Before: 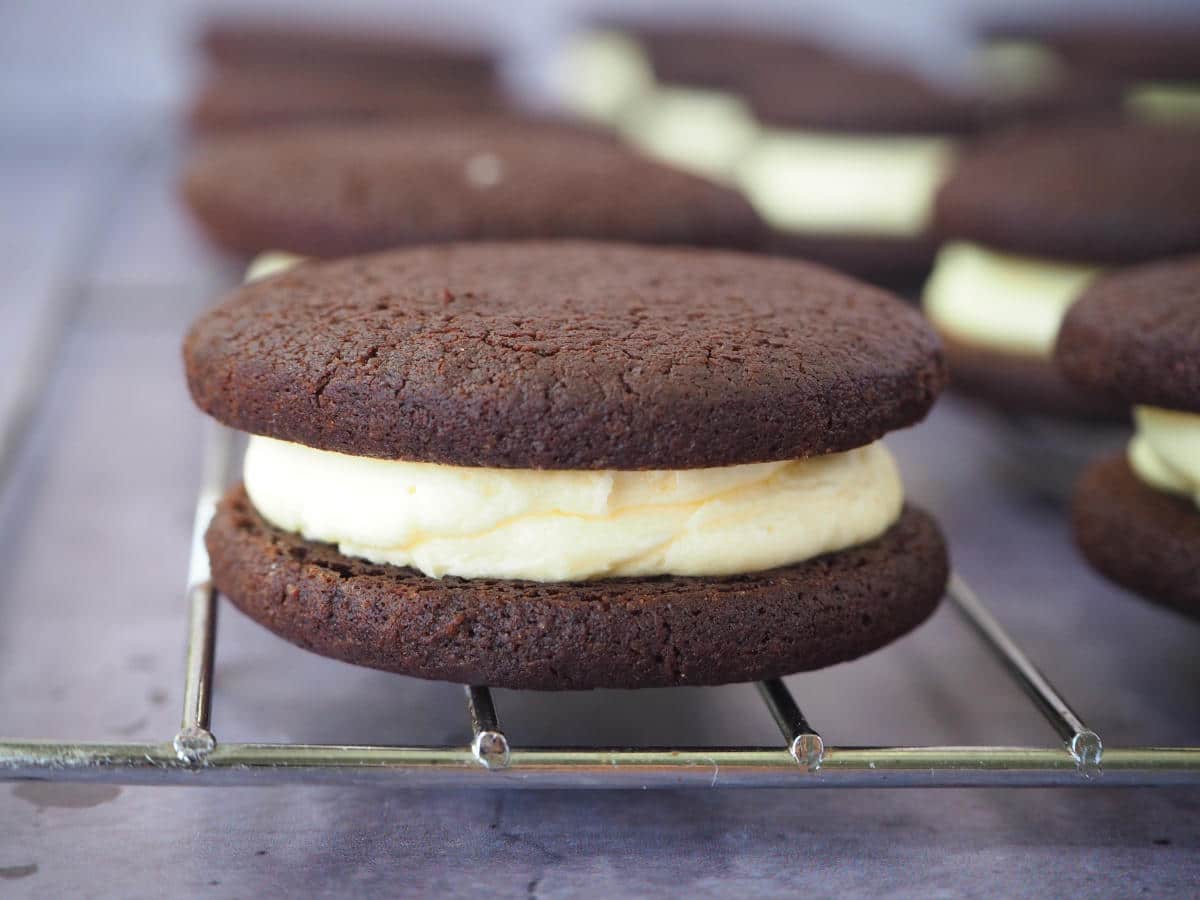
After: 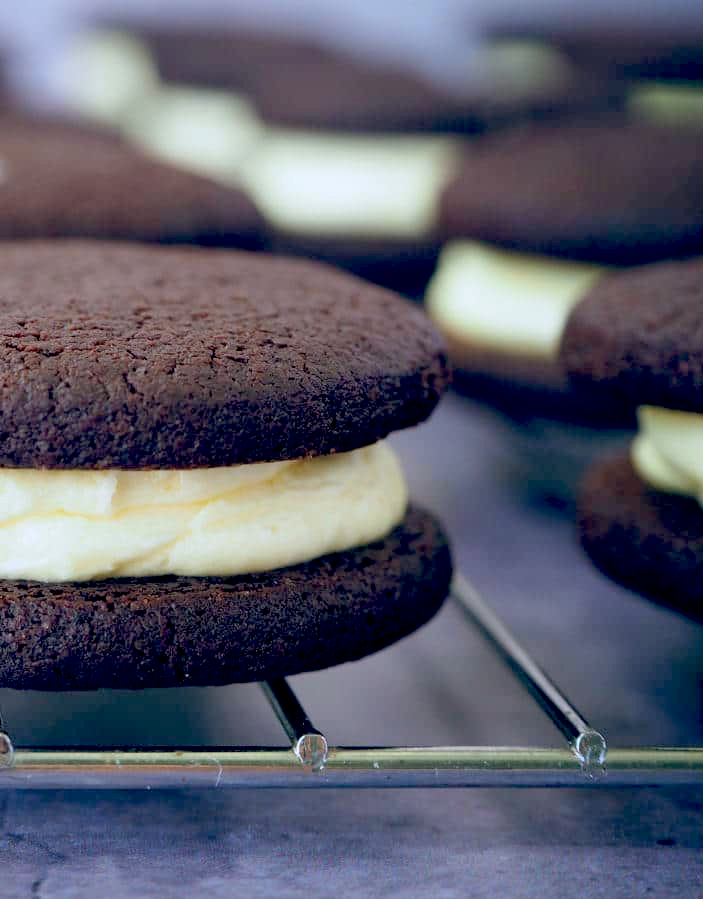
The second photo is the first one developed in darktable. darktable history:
color correction: saturation 1.1
color balance: lift [0.975, 0.993, 1, 1.015], gamma [1.1, 1, 1, 0.945], gain [1, 1.04, 1, 0.95]
crop: left 41.402%
white balance: red 0.924, blue 1.095
